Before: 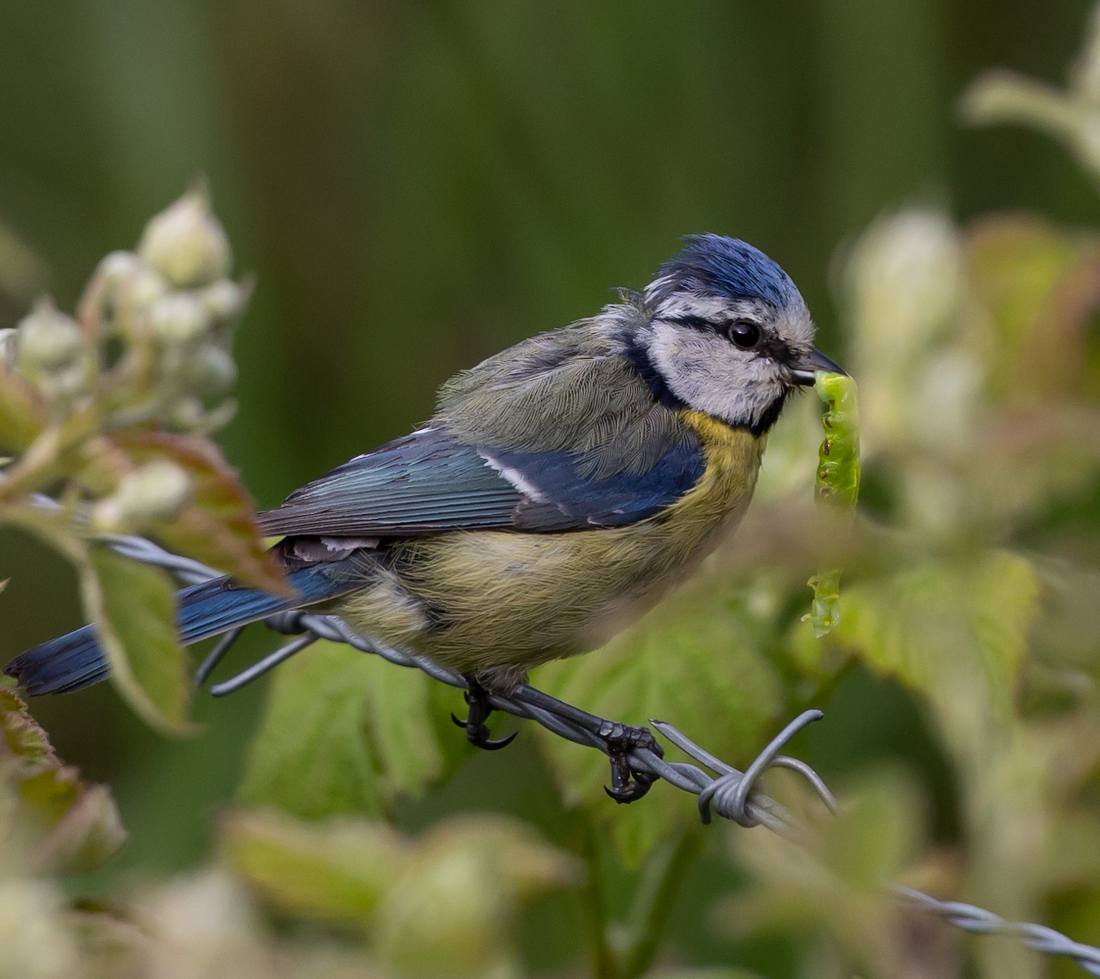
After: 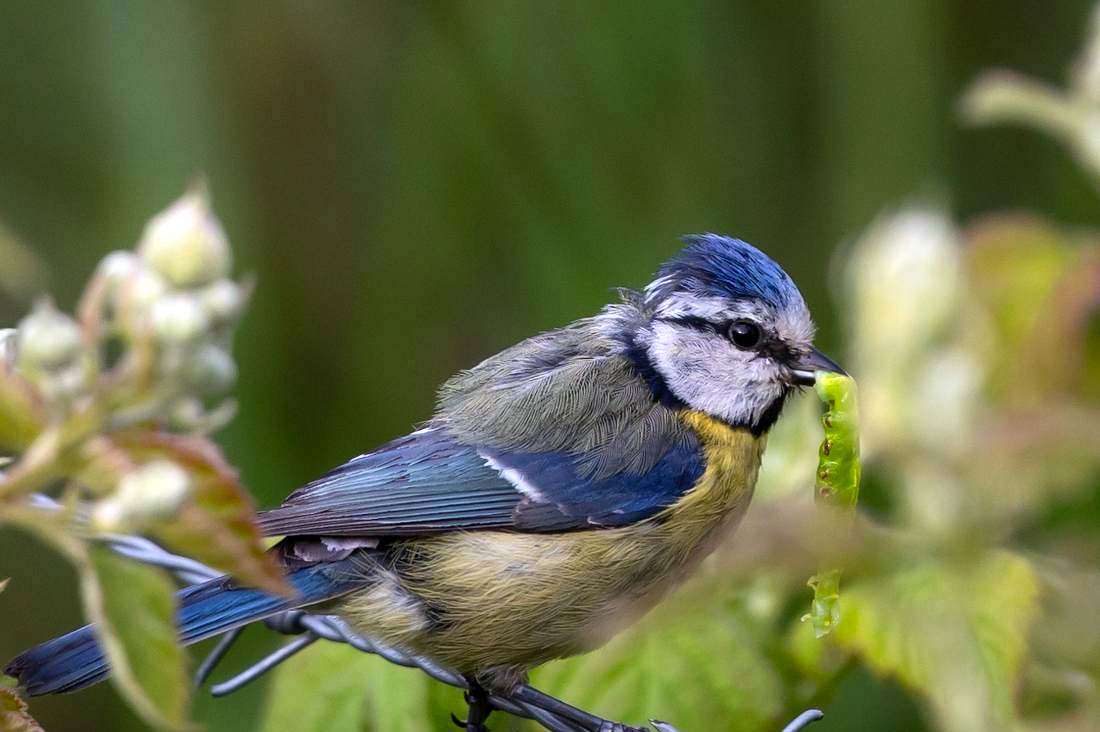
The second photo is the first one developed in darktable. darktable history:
exposure: black level correction 0.001, exposure 0.5 EV, compensate exposure bias true, compensate highlight preservation false
crop: bottom 24.967%
color balance: contrast 8.5%, output saturation 105%
bloom: size 9%, threshold 100%, strength 7%
color calibration: illuminant as shot in camera, x 0.358, y 0.373, temperature 4628.91 K
